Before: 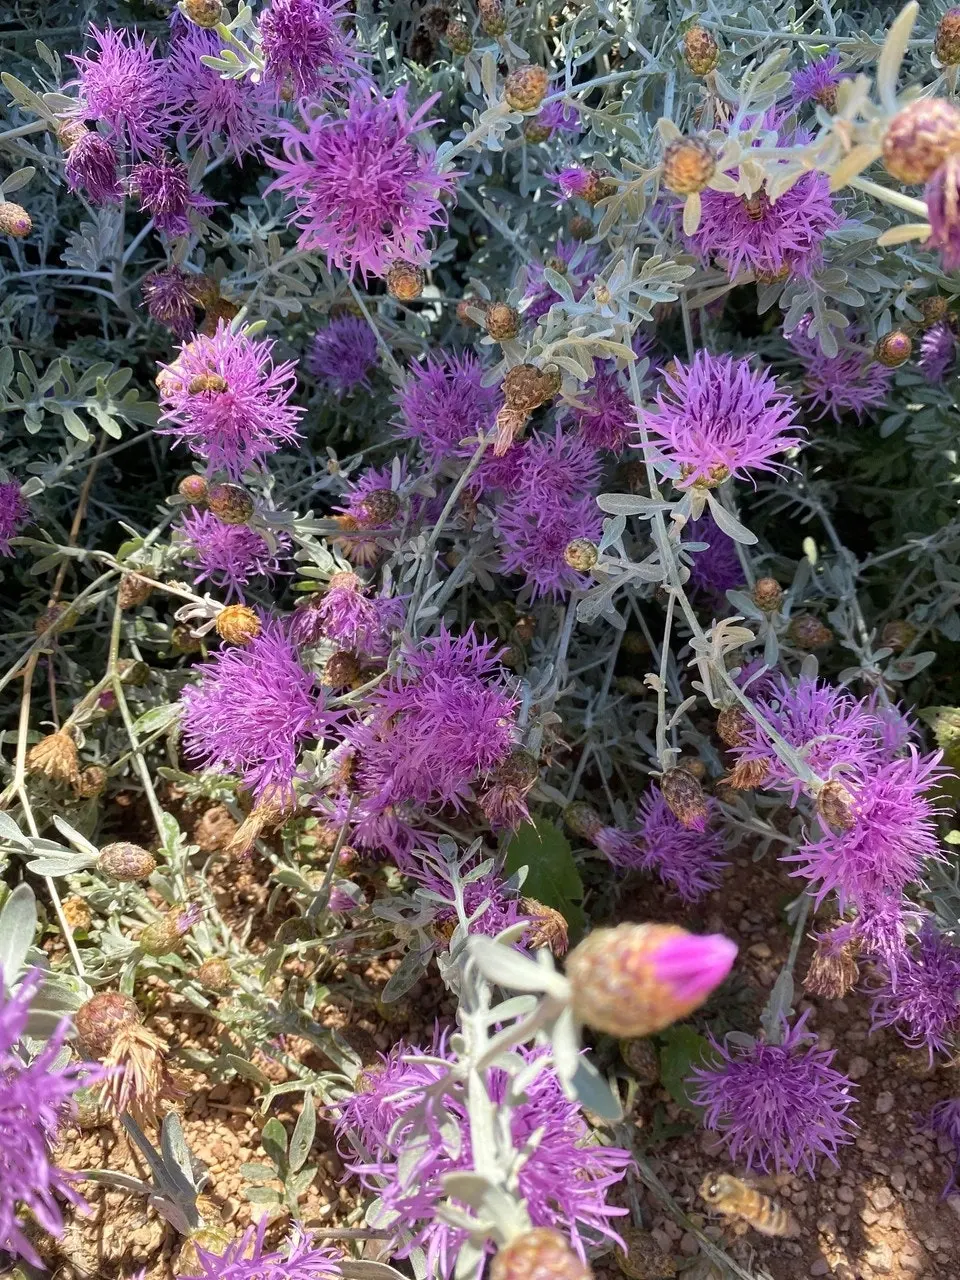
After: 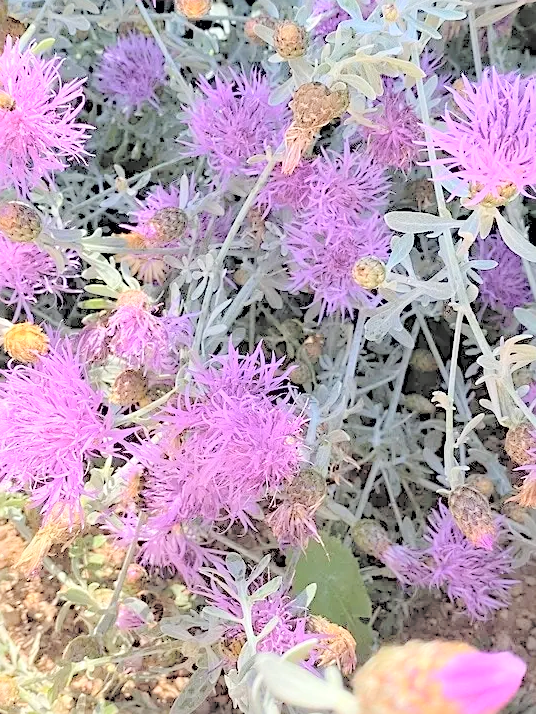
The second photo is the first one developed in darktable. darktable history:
contrast brightness saturation: brightness 1
crop and rotate: left 22.13%, top 22.054%, right 22.026%, bottom 22.102%
haze removal: compatibility mode true, adaptive false
sharpen: on, module defaults
